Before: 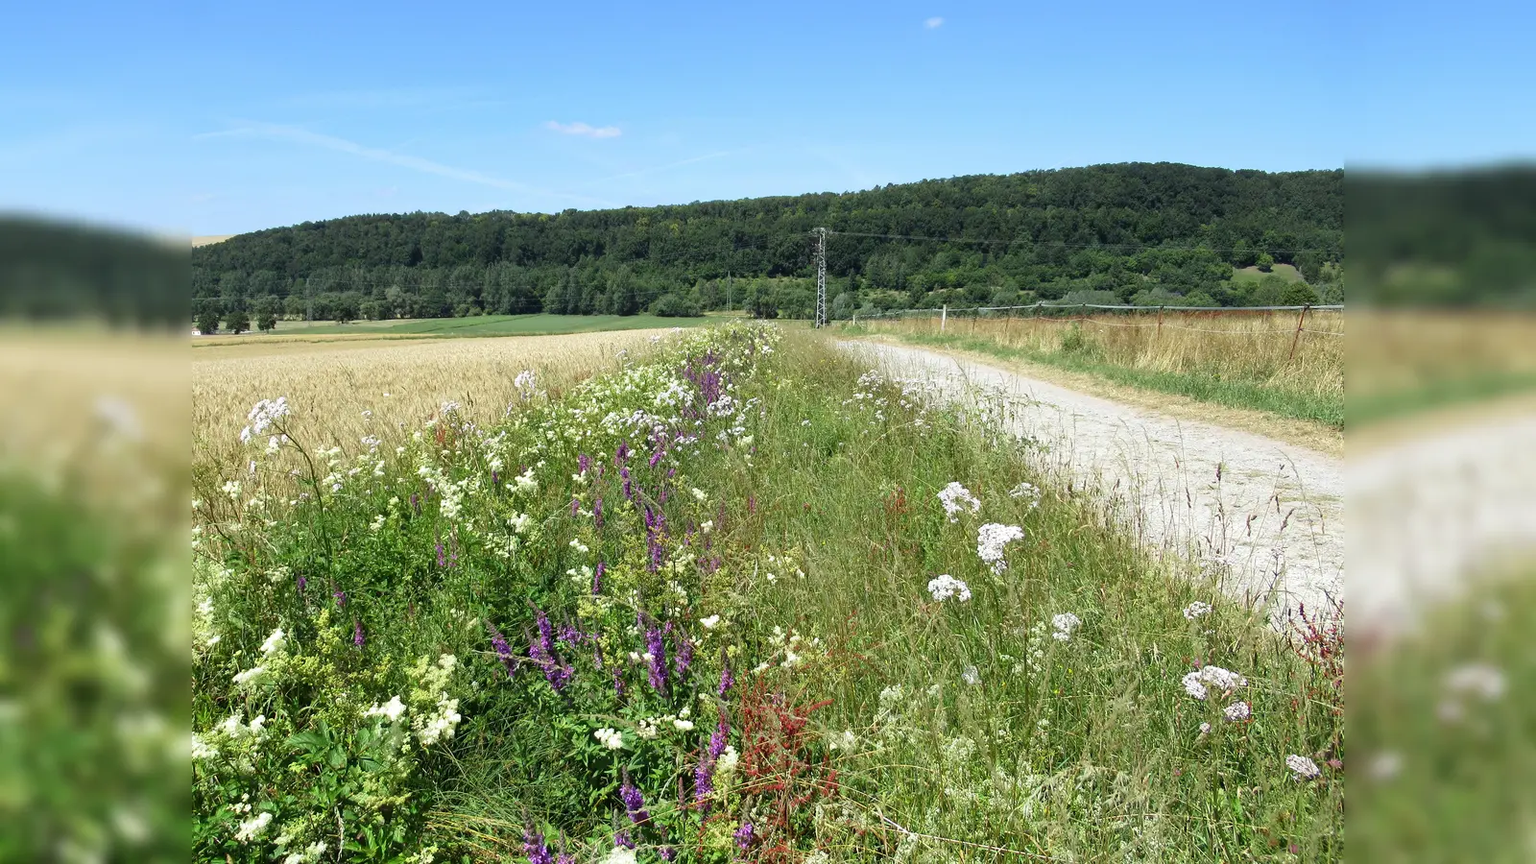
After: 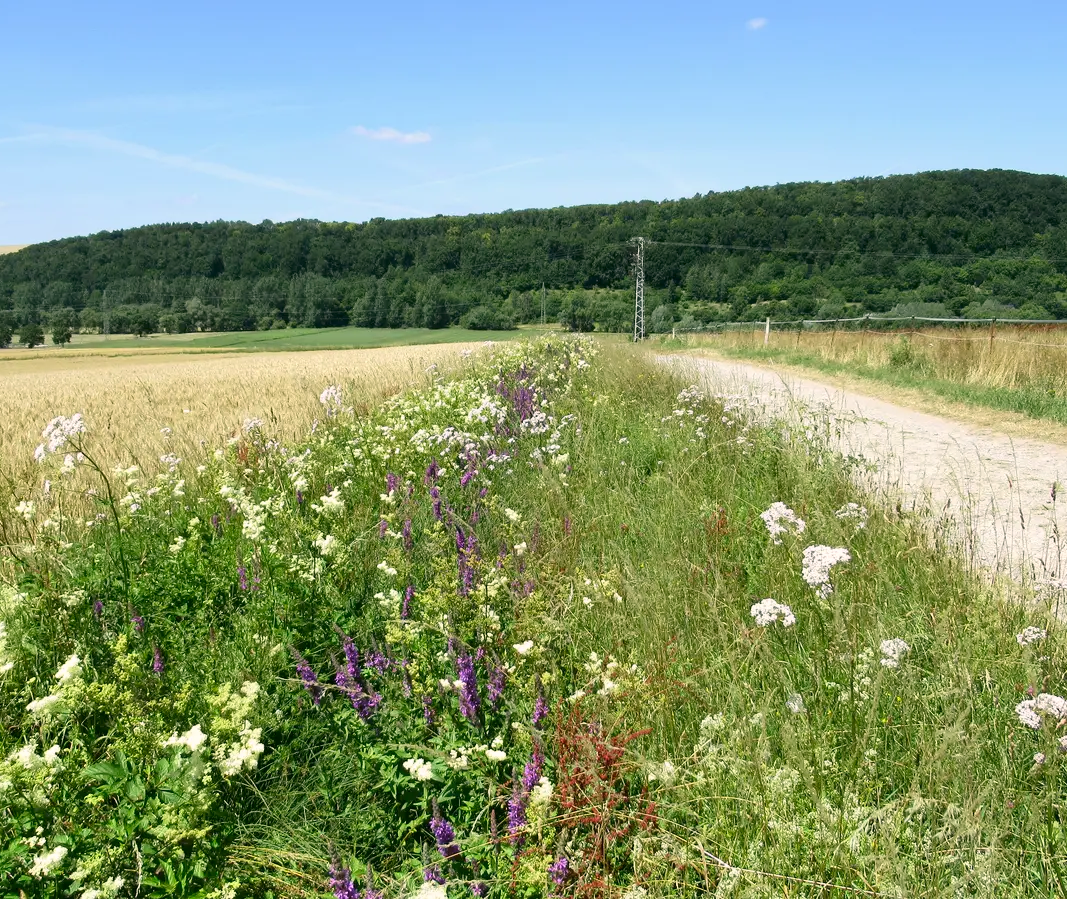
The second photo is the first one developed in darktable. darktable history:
crop and rotate: left 13.608%, right 19.651%
contrast brightness saturation: contrast 0.101, brightness 0.018, saturation 0.024
color correction: highlights a* 3.99, highlights b* 4.96, shadows a* -7.21, shadows b* 4.68
